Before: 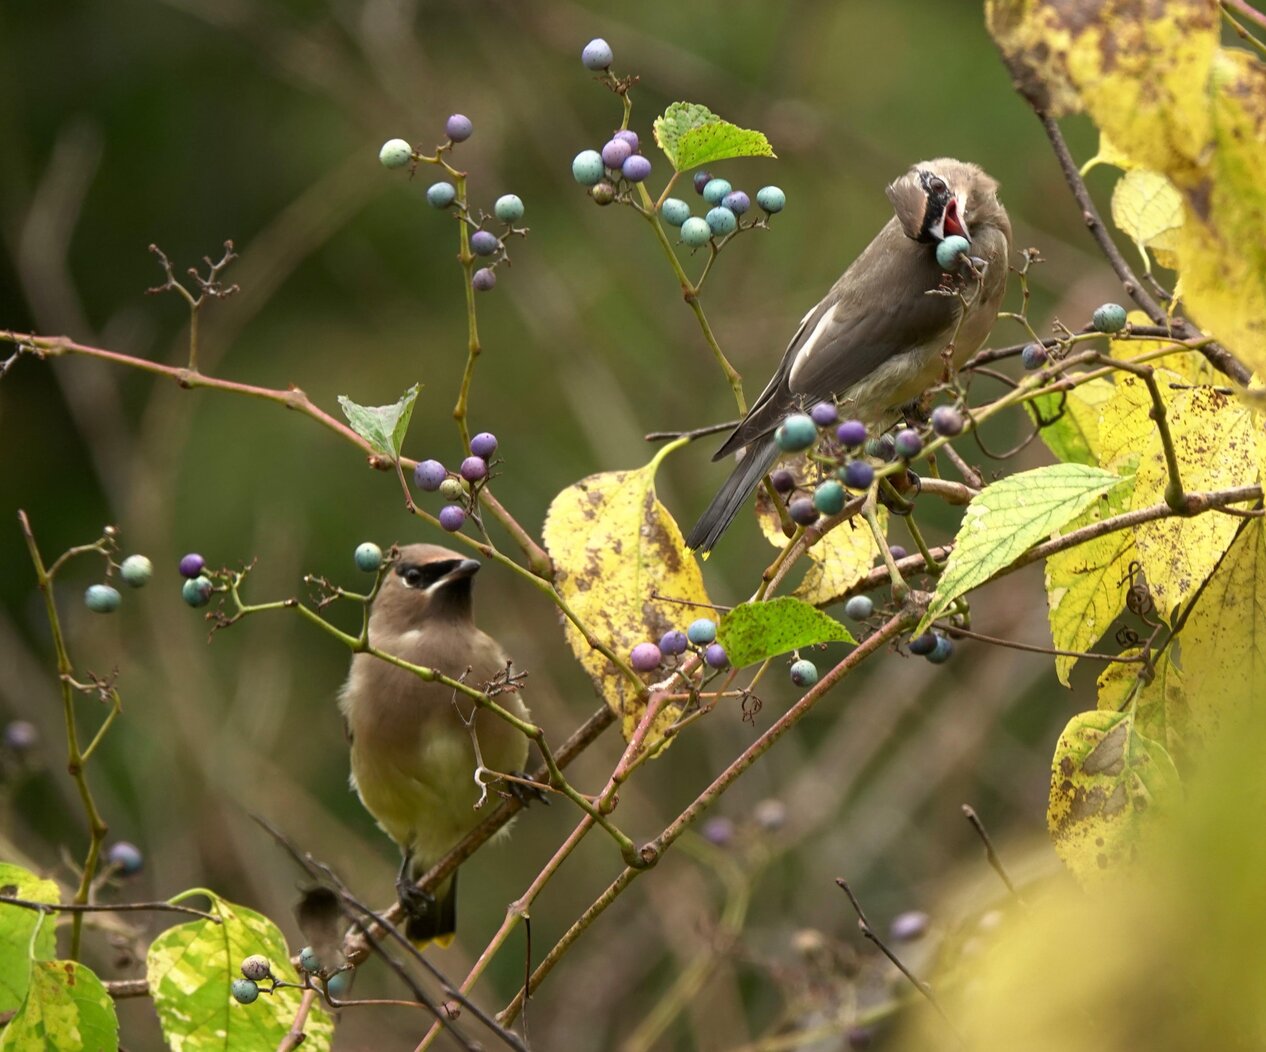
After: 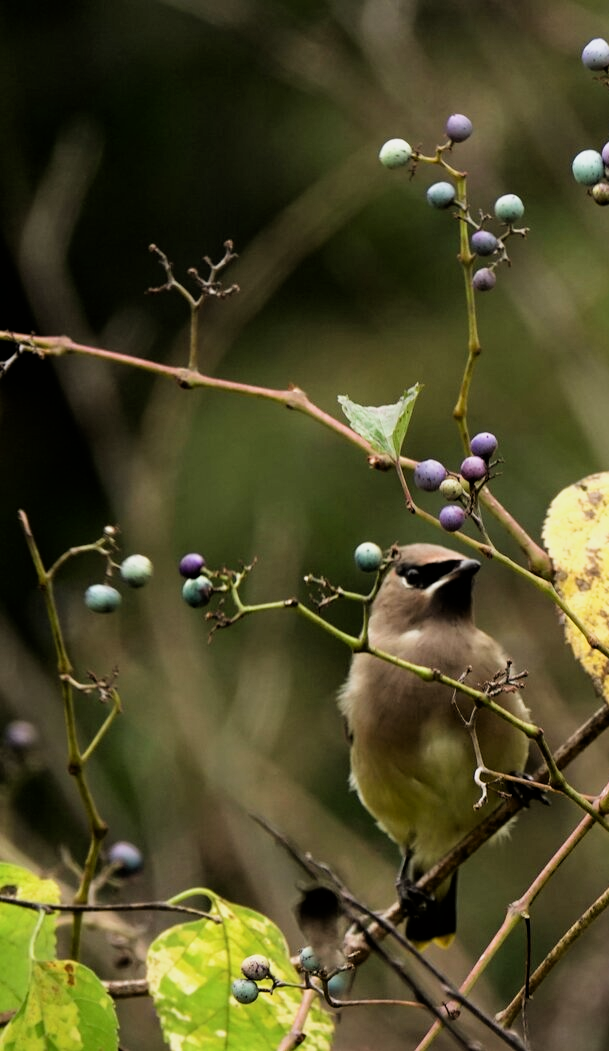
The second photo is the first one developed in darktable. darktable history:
crop and rotate: left 0.001%, top 0%, right 51.885%
filmic rgb: black relative exposure -5.05 EV, white relative exposure 3.53 EV, threshold 2.96 EV, hardness 3.18, contrast 1.3, highlights saturation mix -48.89%, enable highlight reconstruction true
exposure: black level correction 0.001, exposure 0.136 EV, compensate exposure bias true, compensate highlight preservation false
